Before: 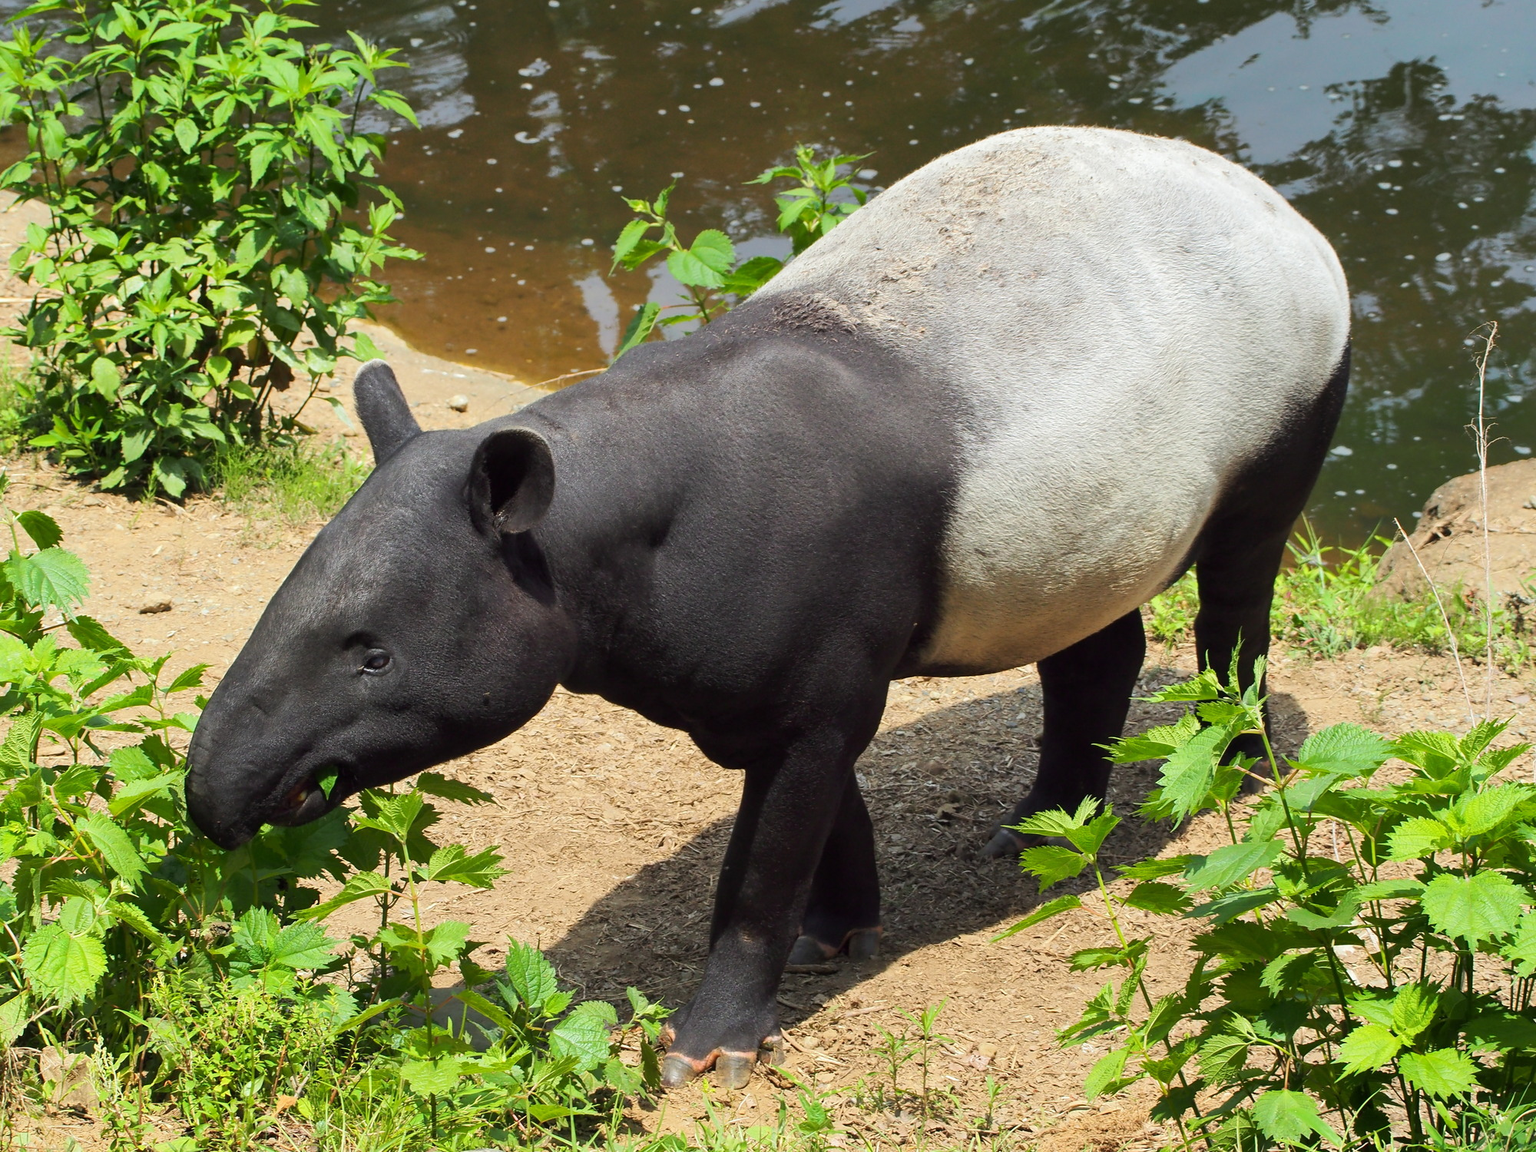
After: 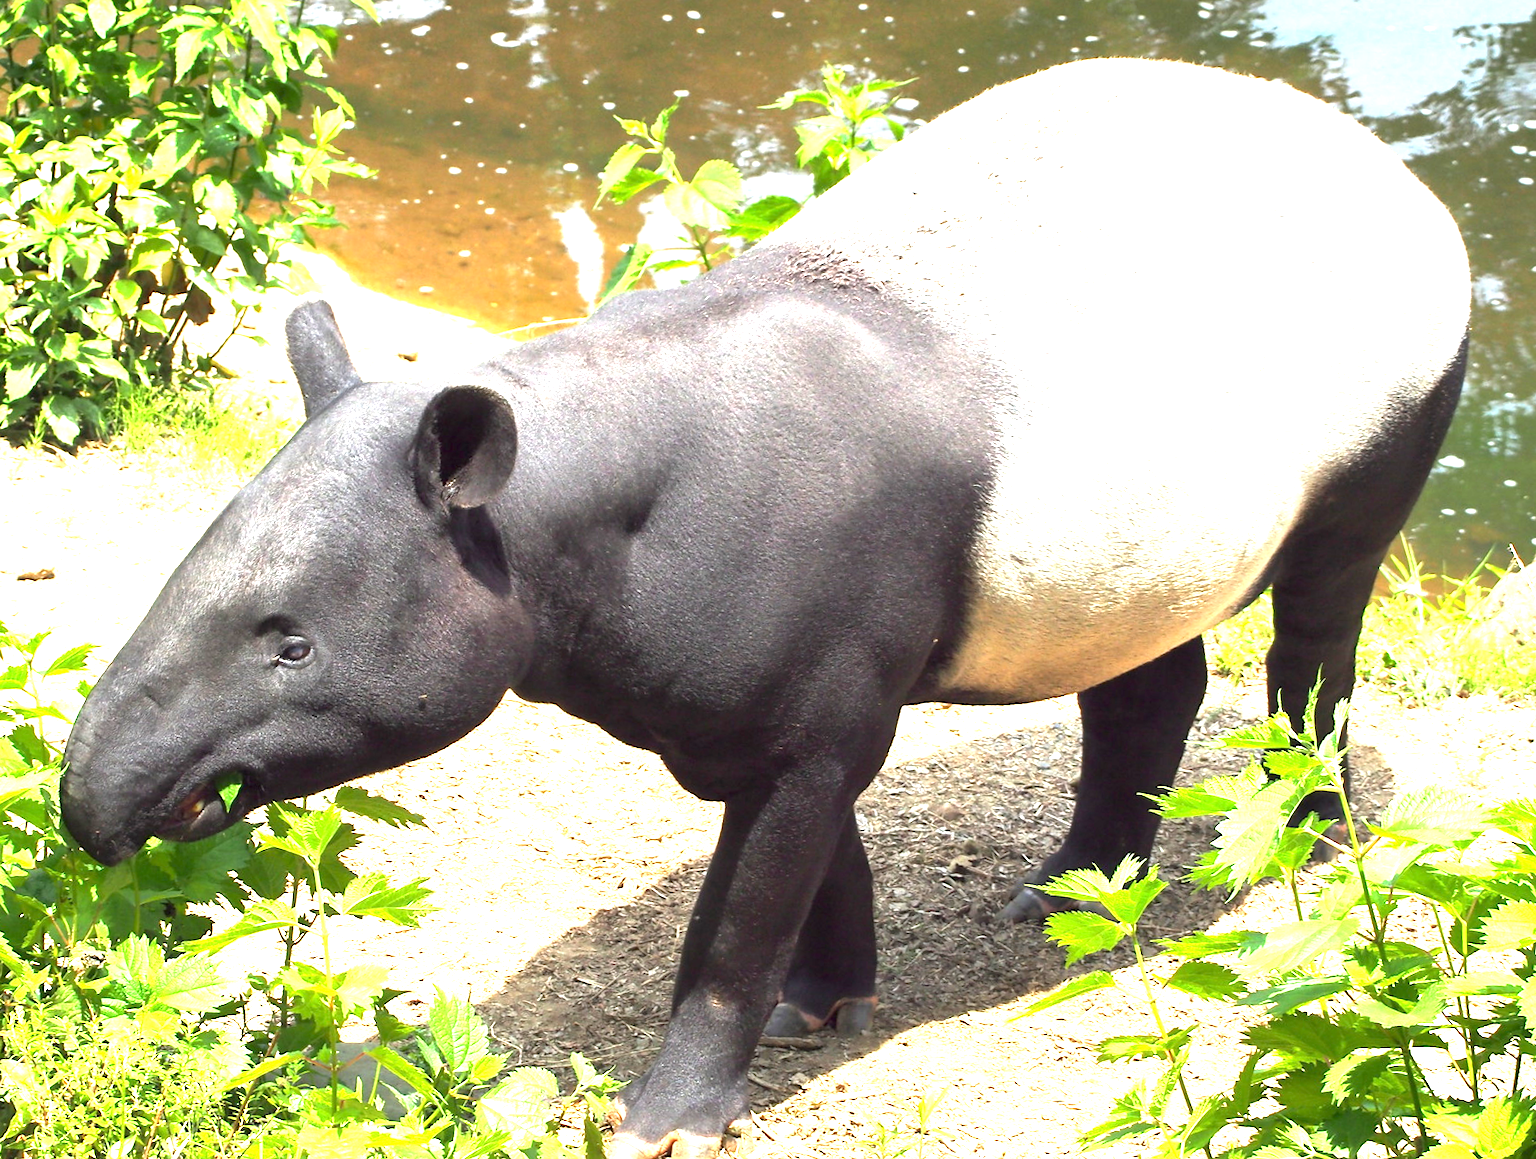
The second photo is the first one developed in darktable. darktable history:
exposure: exposure 2.058 EV, compensate highlight preservation false
crop and rotate: angle -2.99°, left 5.298%, top 5.192%, right 4.679%, bottom 4.187%
